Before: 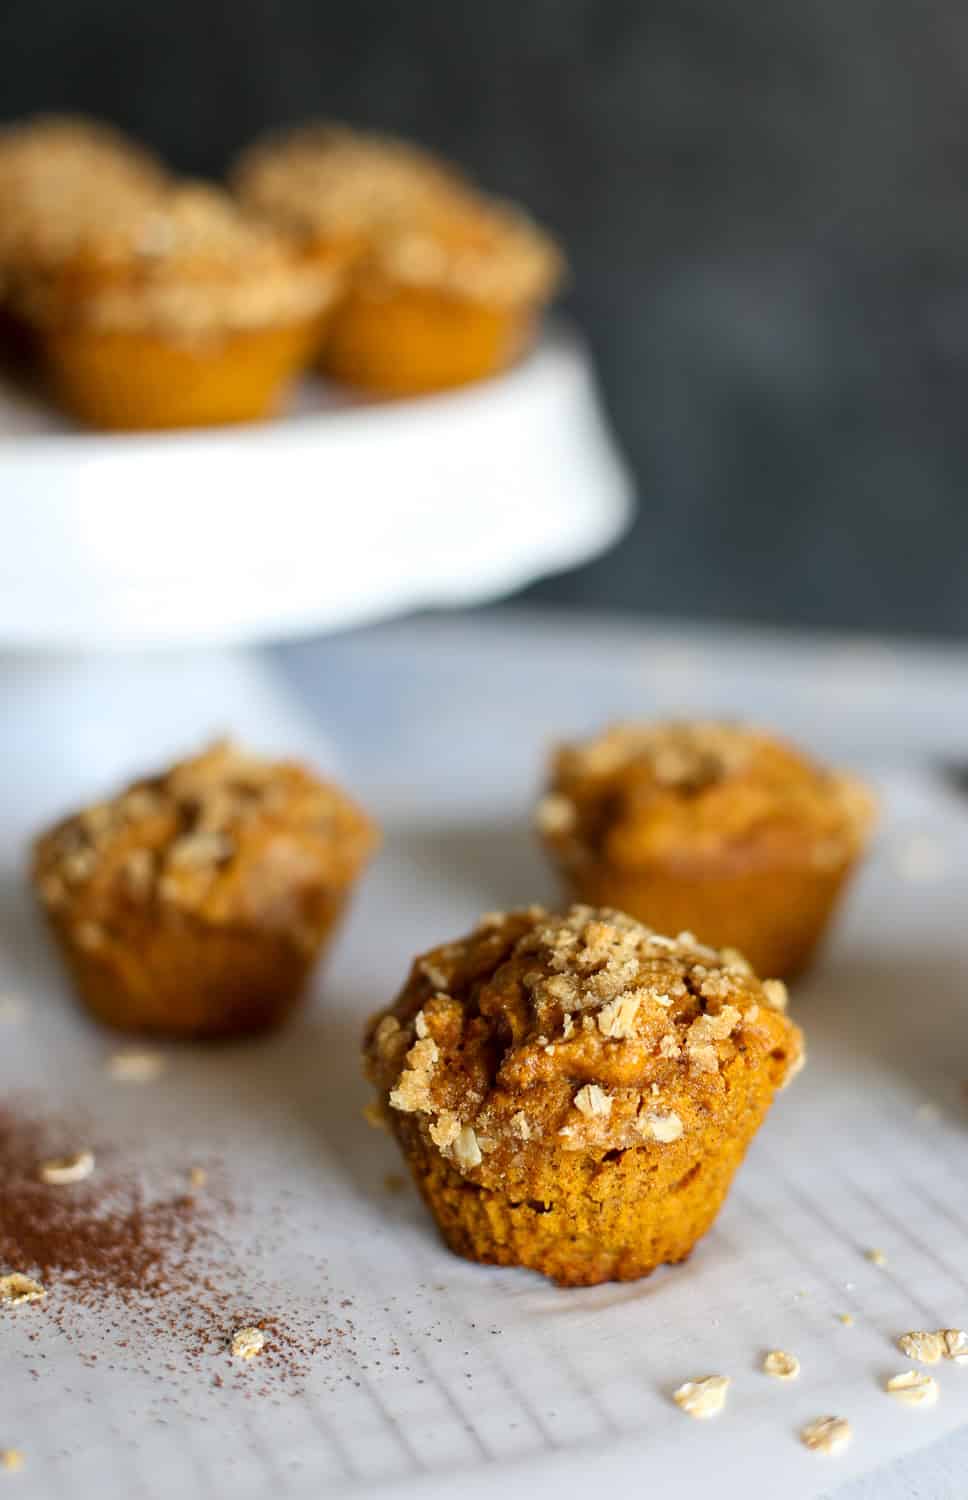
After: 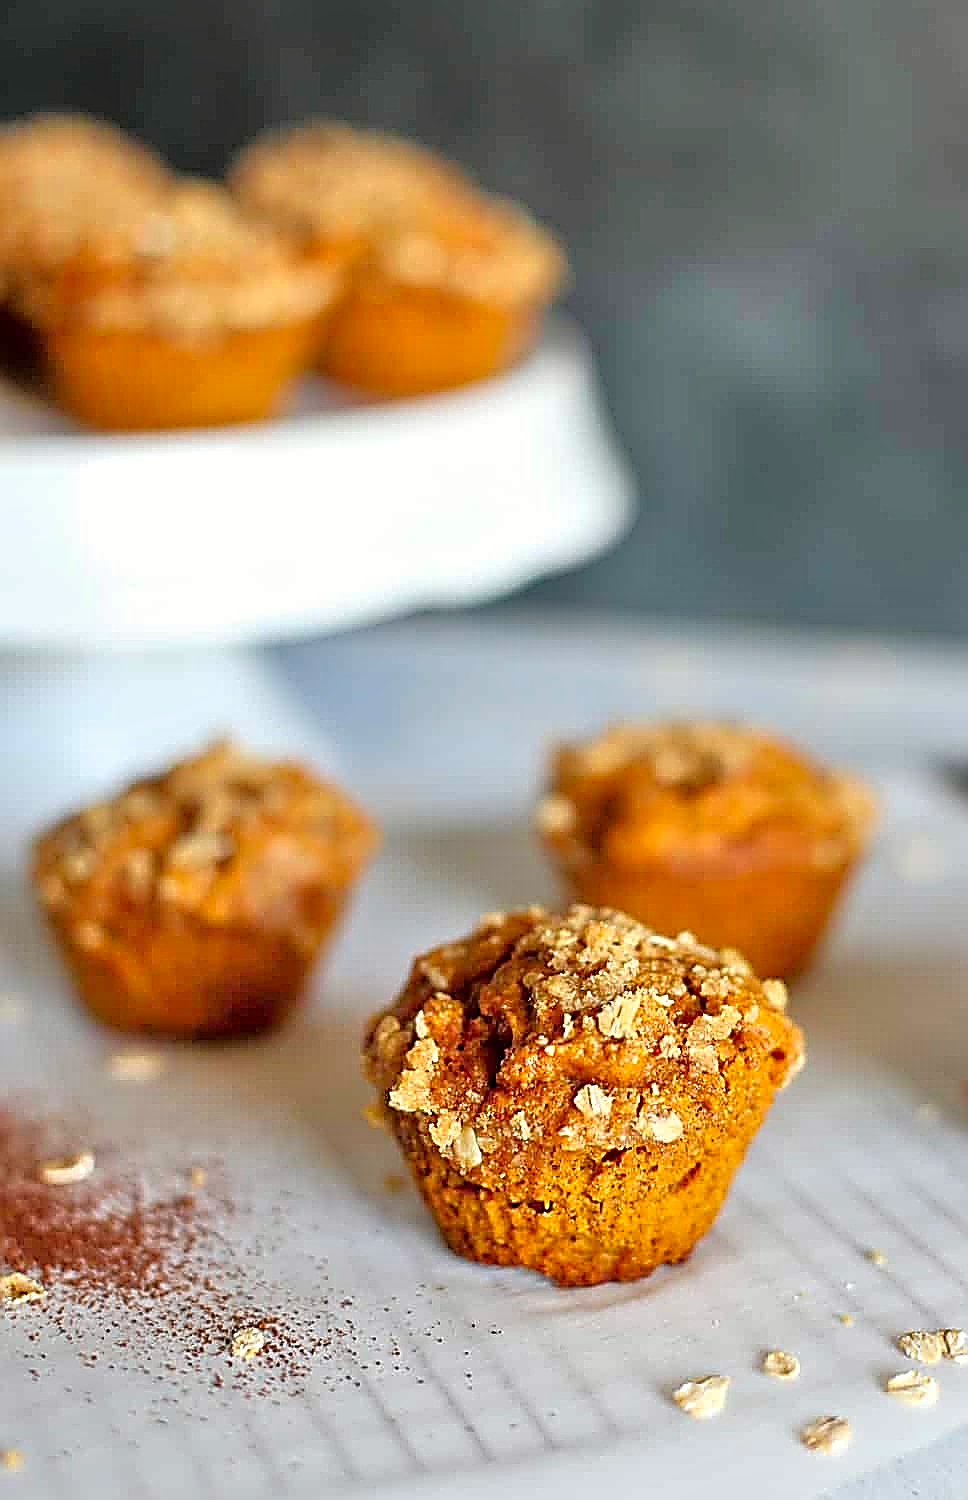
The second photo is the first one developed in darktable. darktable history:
color calibration: output R [0.946, 0.065, -0.013, 0], output G [-0.246, 1.264, -0.017, 0], output B [0.046, -0.098, 1.05, 0], illuminant custom, x 0.344, y 0.359, temperature 5045.54 K
shadows and highlights: shadows 37.27, highlights -28.18, soften with gaussian
tone equalizer: -7 EV 0.15 EV, -6 EV 0.6 EV, -5 EV 1.15 EV, -4 EV 1.33 EV, -3 EV 1.15 EV, -2 EV 0.6 EV, -1 EV 0.15 EV, mask exposure compensation -0.5 EV
sharpen: amount 2
